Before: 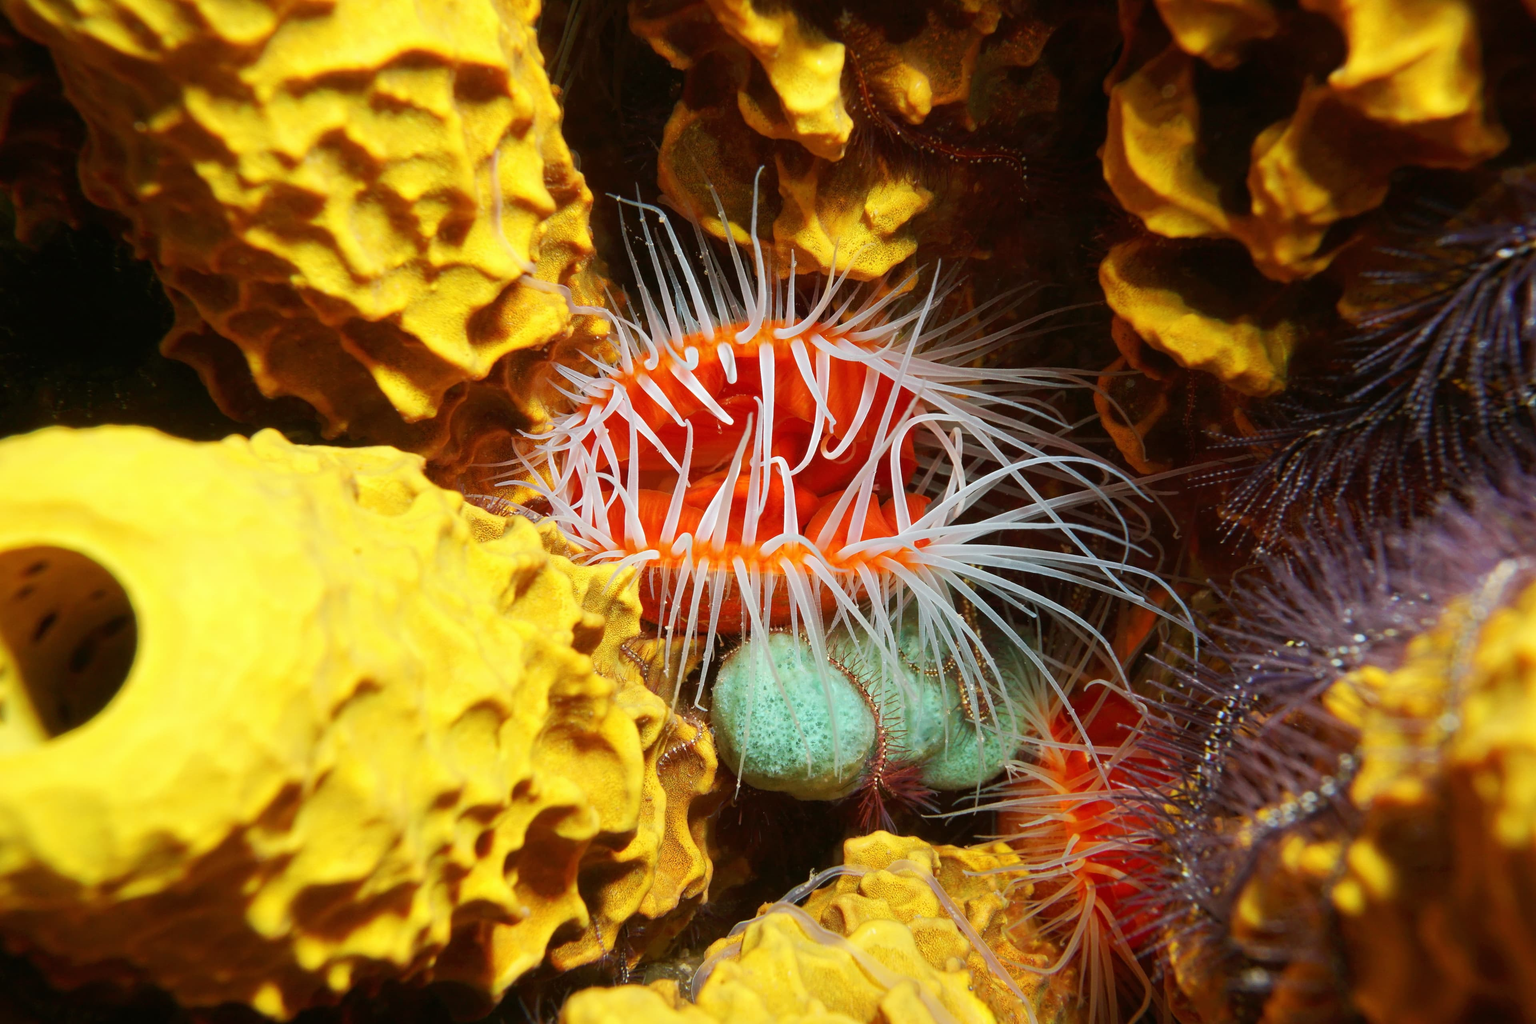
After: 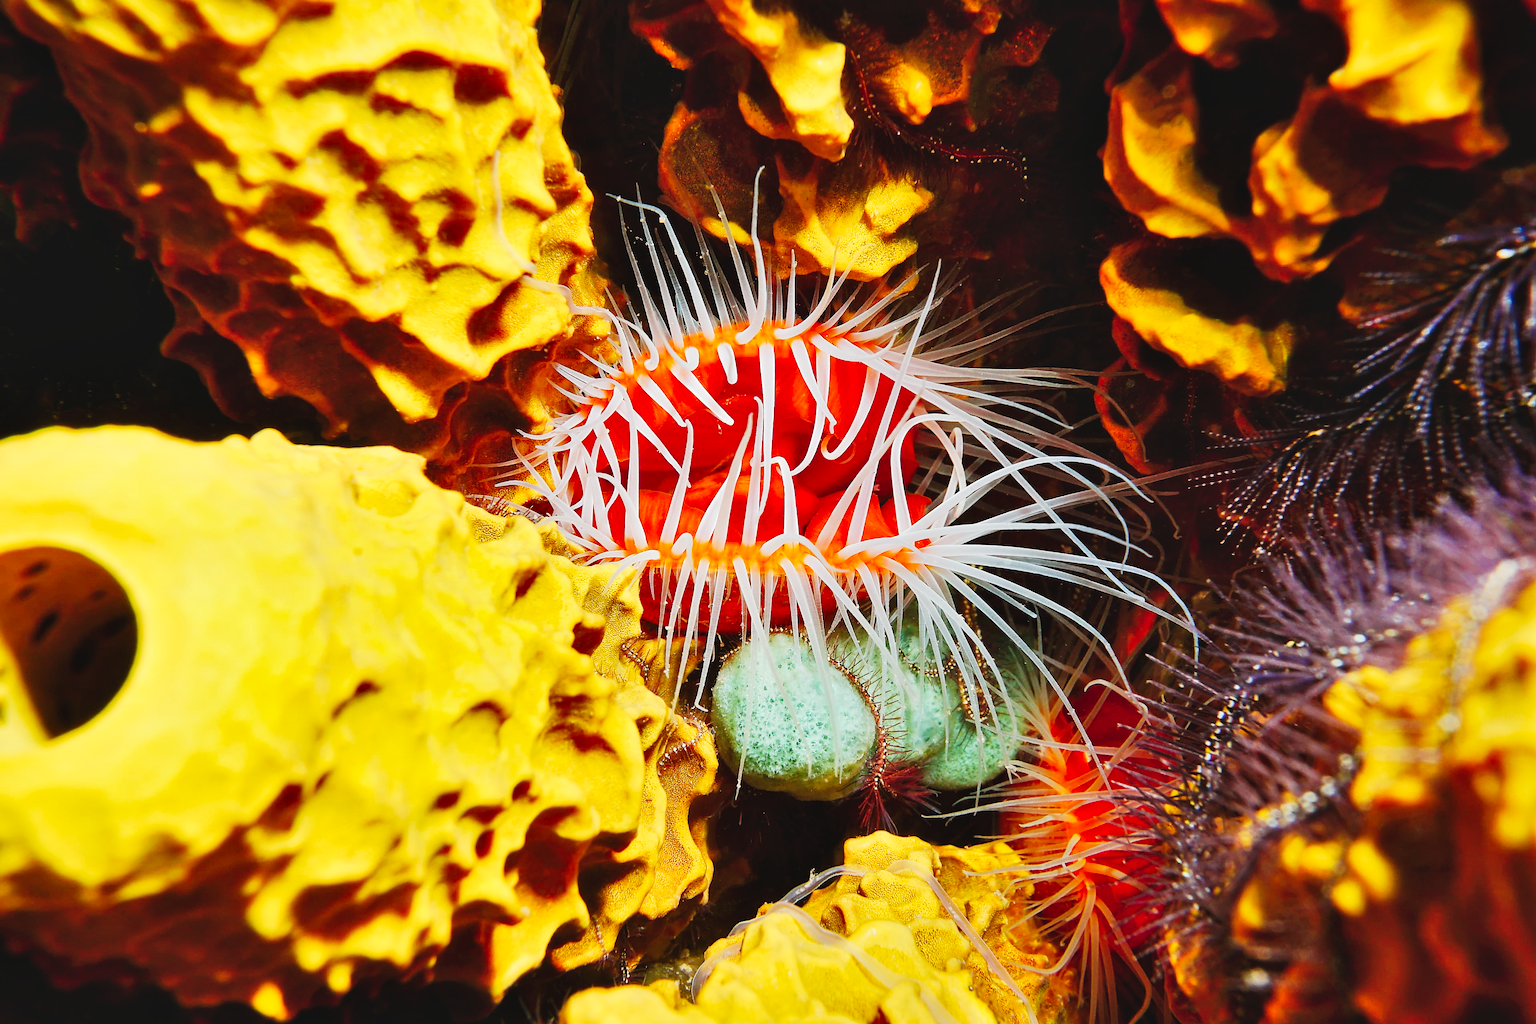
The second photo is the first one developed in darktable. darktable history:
sharpen: radius 1.392, amount 1.265, threshold 0.768
tone curve: curves: ch0 [(0, 0.036) (0.037, 0.042) (0.184, 0.146) (0.438, 0.521) (0.54, 0.668) (0.698, 0.835) (0.856, 0.92) (1, 0.98)]; ch1 [(0, 0) (0.393, 0.415) (0.447, 0.448) (0.482, 0.459) (0.509, 0.496) (0.527, 0.525) (0.571, 0.602) (0.619, 0.671) (0.715, 0.729) (1, 1)]; ch2 [(0, 0) (0.369, 0.388) (0.449, 0.454) (0.499, 0.5) (0.521, 0.517) (0.53, 0.544) (0.561, 0.607) (0.674, 0.735) (1, 1)], preserve colors none
shadows and highlights: soften with gaussian
